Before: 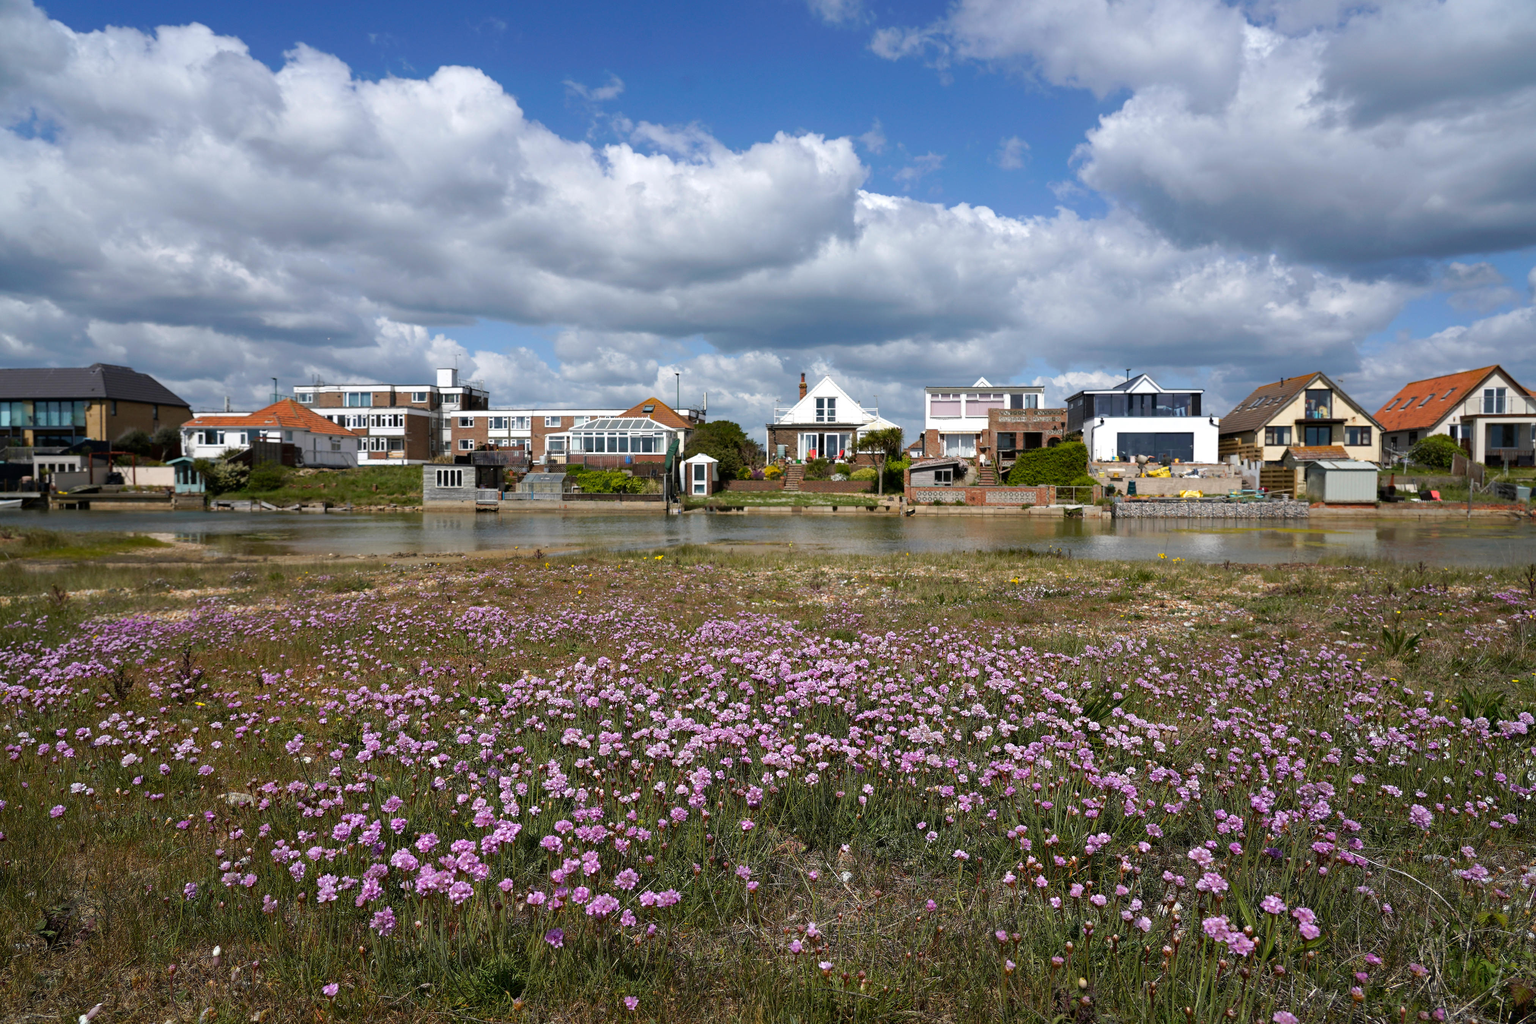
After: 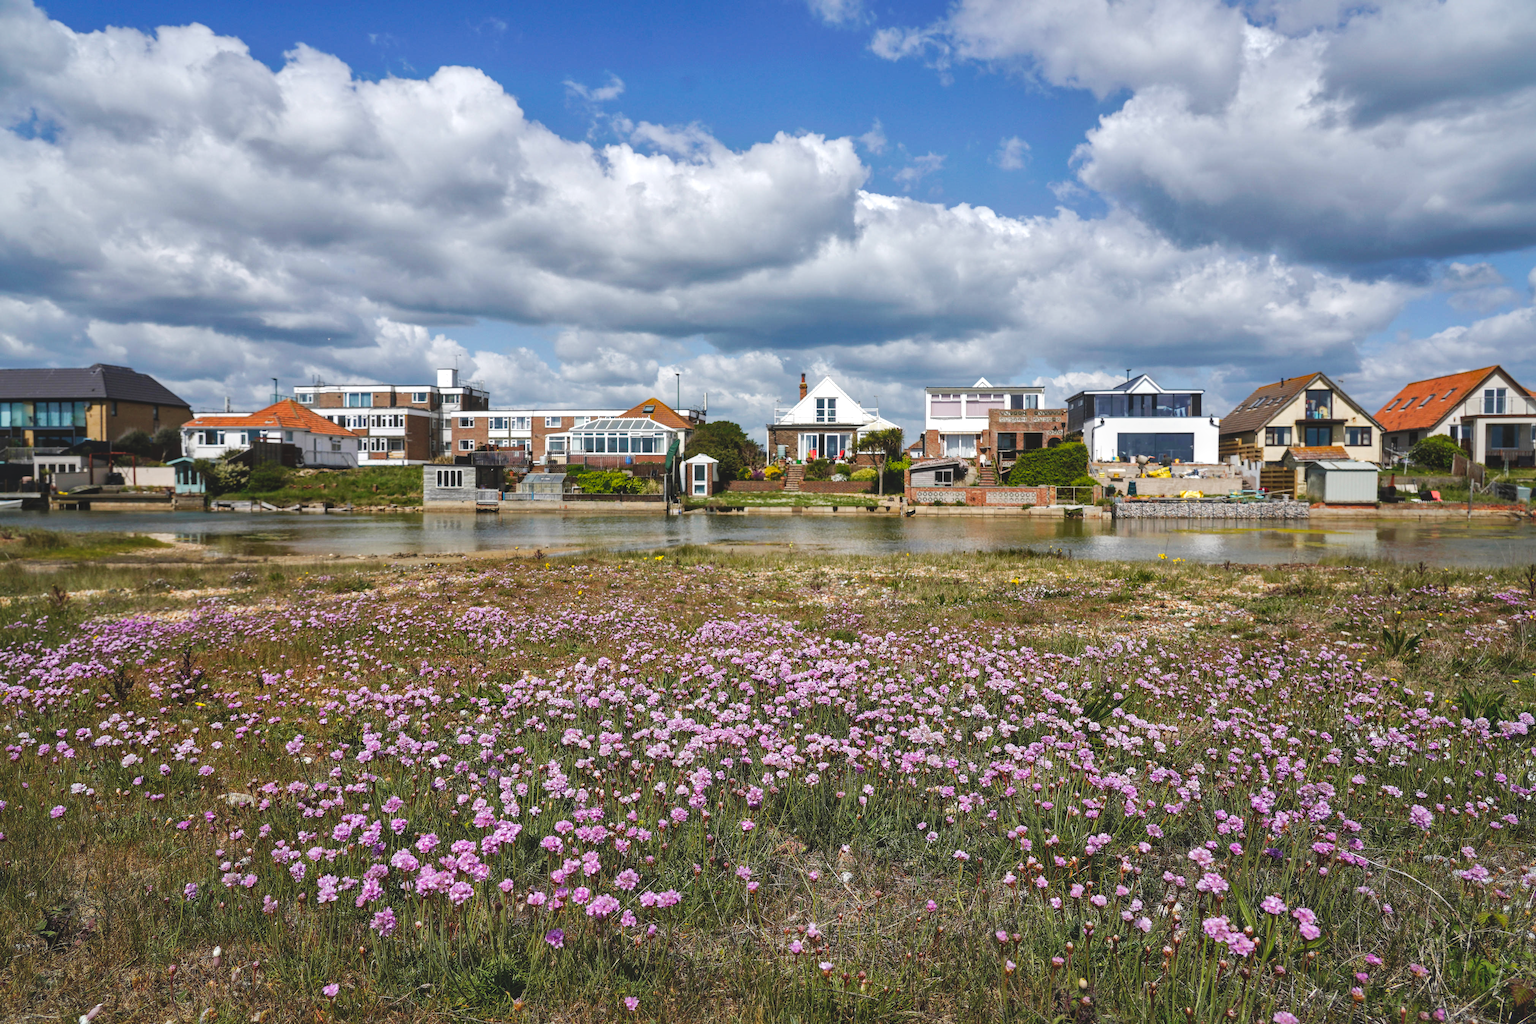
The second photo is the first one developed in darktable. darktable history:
tone curve: curves: ch0 [(0, 0.087) (0.175, 0.178) (0.466, 0.498) (0.715, 0.764) (1, 0.961)]; ch1 [(0, 0) (0.437, 0.398) (0.476, 0.466) (0.505, 0.505) (0.534, 0.544) (0.612, 0.605) (0.641, 0.643) (1, 1)]; ch2 [(0, 0) (0.359, 0.379) (0.427, 0.453) (0.489, 0.495) (0.531, 0.534) (0.579, 0.579) (1, 1)], preserve colors none
exposure: exposure 0.201 EV, compensate highlight preservation false
shadows and highlights: on, module defaults
local contrast: on, module defaults
